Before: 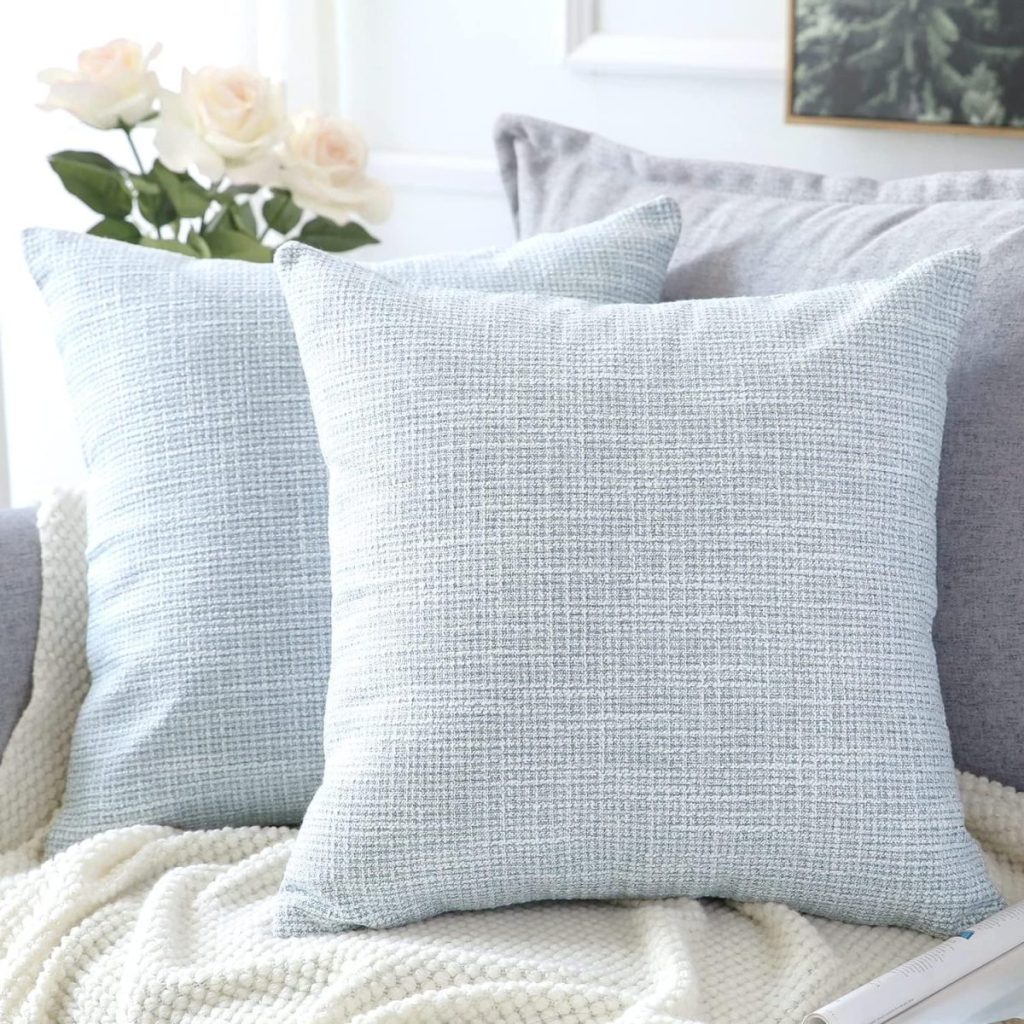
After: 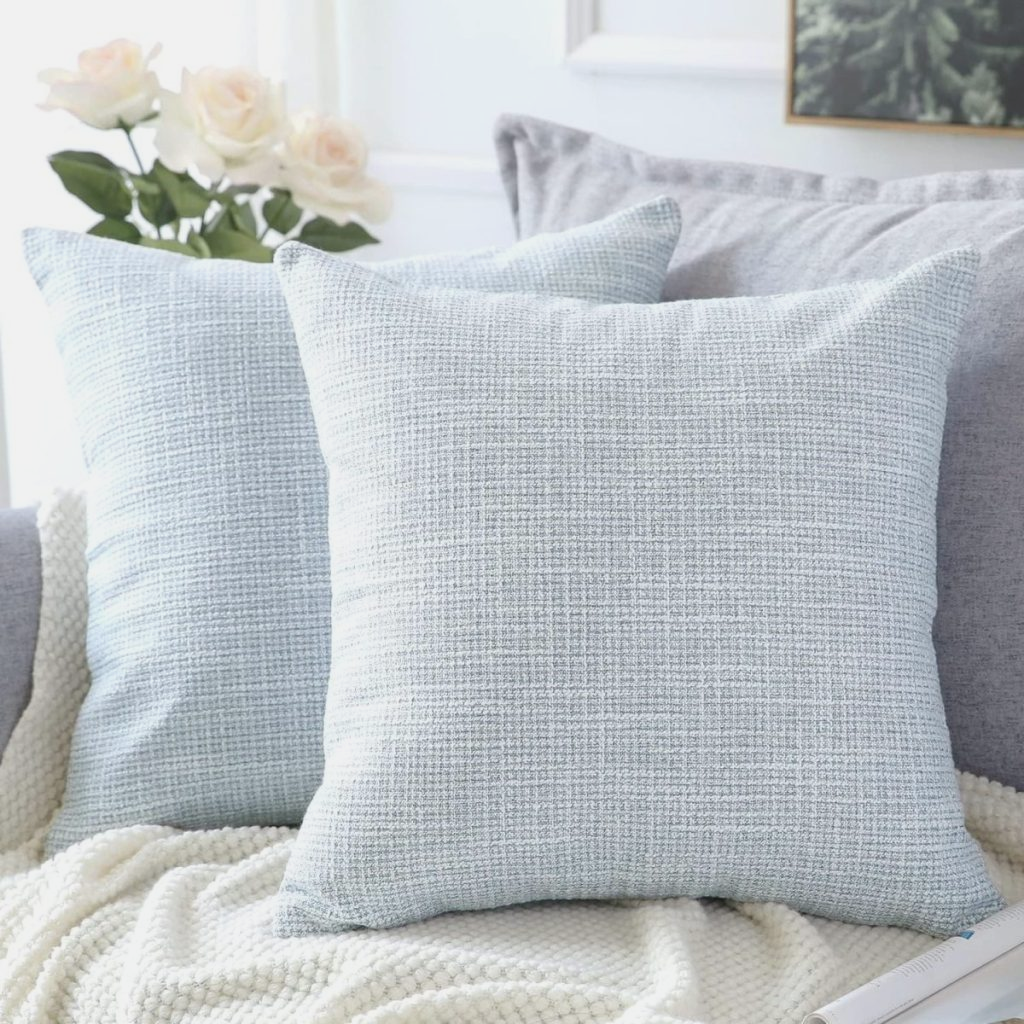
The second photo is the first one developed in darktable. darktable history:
contrast brightness saturation: contrast -0.097, saturation -0.098
